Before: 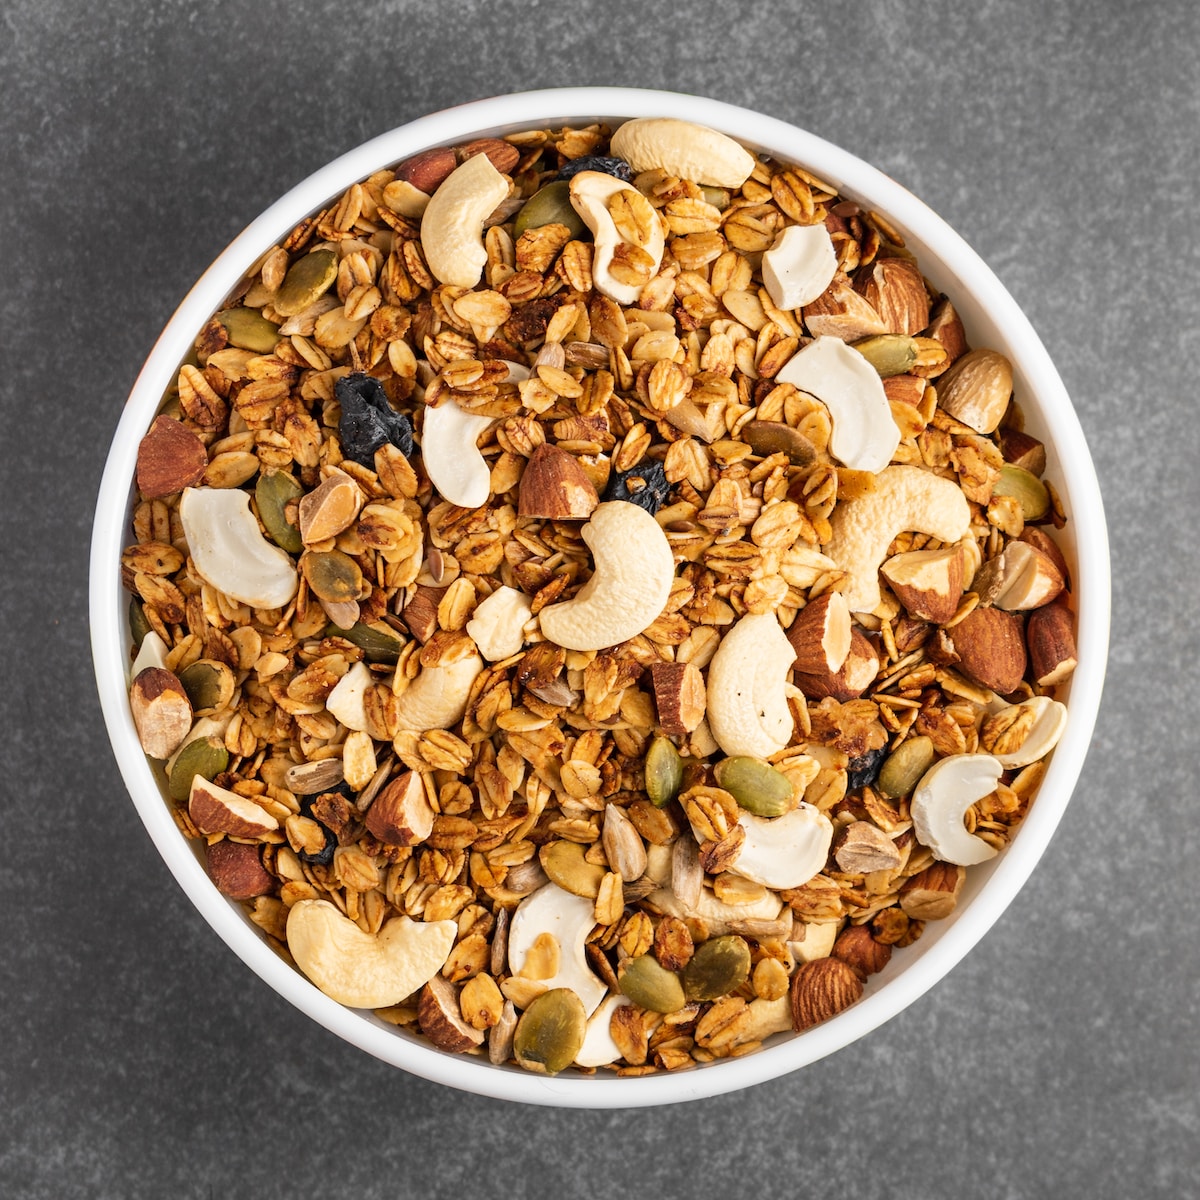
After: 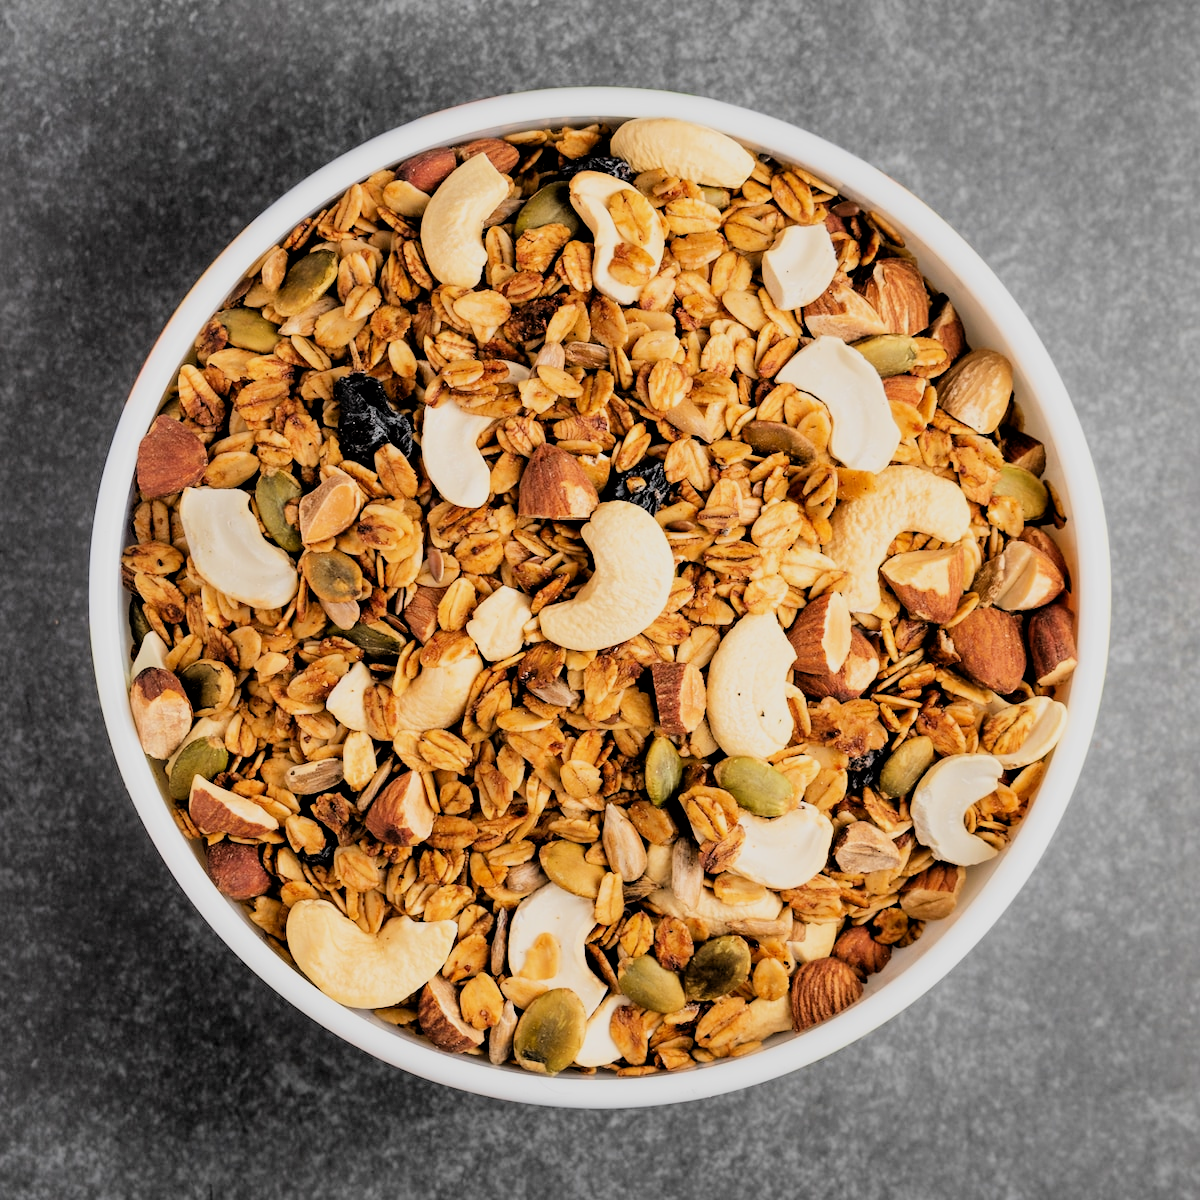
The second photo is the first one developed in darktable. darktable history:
filmic rgb: black relative exposure -2.95 EV, white relative exposure 4.56 EV, threshold 2.99 EV, hardness 1.73, contrast 1.253, color science v6 (2022), enable highlight reconstruction true
exposure: black level correction 0.001, exposure 0.3 EV, compensate highlight preservation false
